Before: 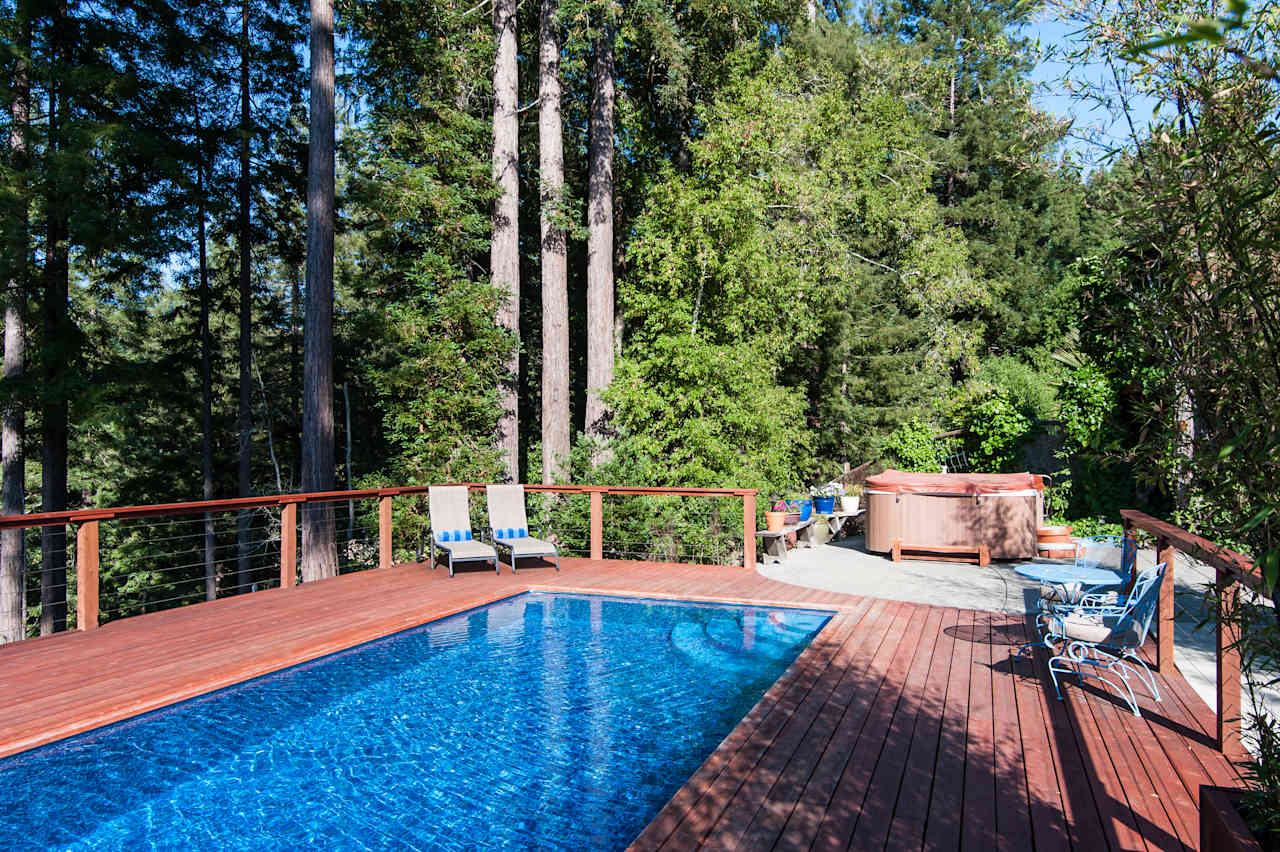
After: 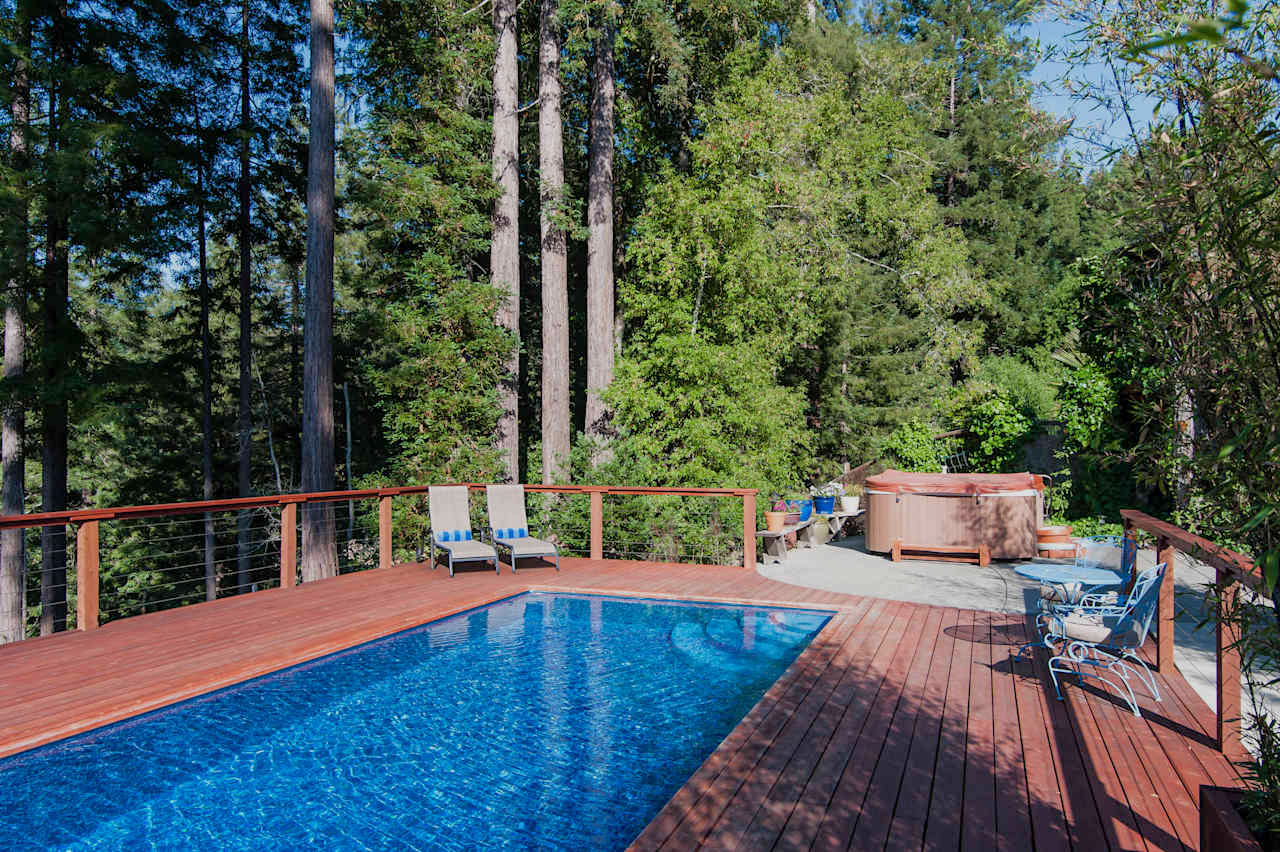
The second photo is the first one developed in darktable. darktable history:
tone equalizer: -8 EV 0.222 EV, -7 EV 0.404 EV, -6 EV 0.379 EV, -5 EV 0.258 EV, -3 EV -0.273 EV, -2 EV -0.419 EV, -1 EV -0.438 EV, +0 EV -0.243 EV, edges refinement/feathering 500, mask exposure compensation -1.57 EV, preserve details no
